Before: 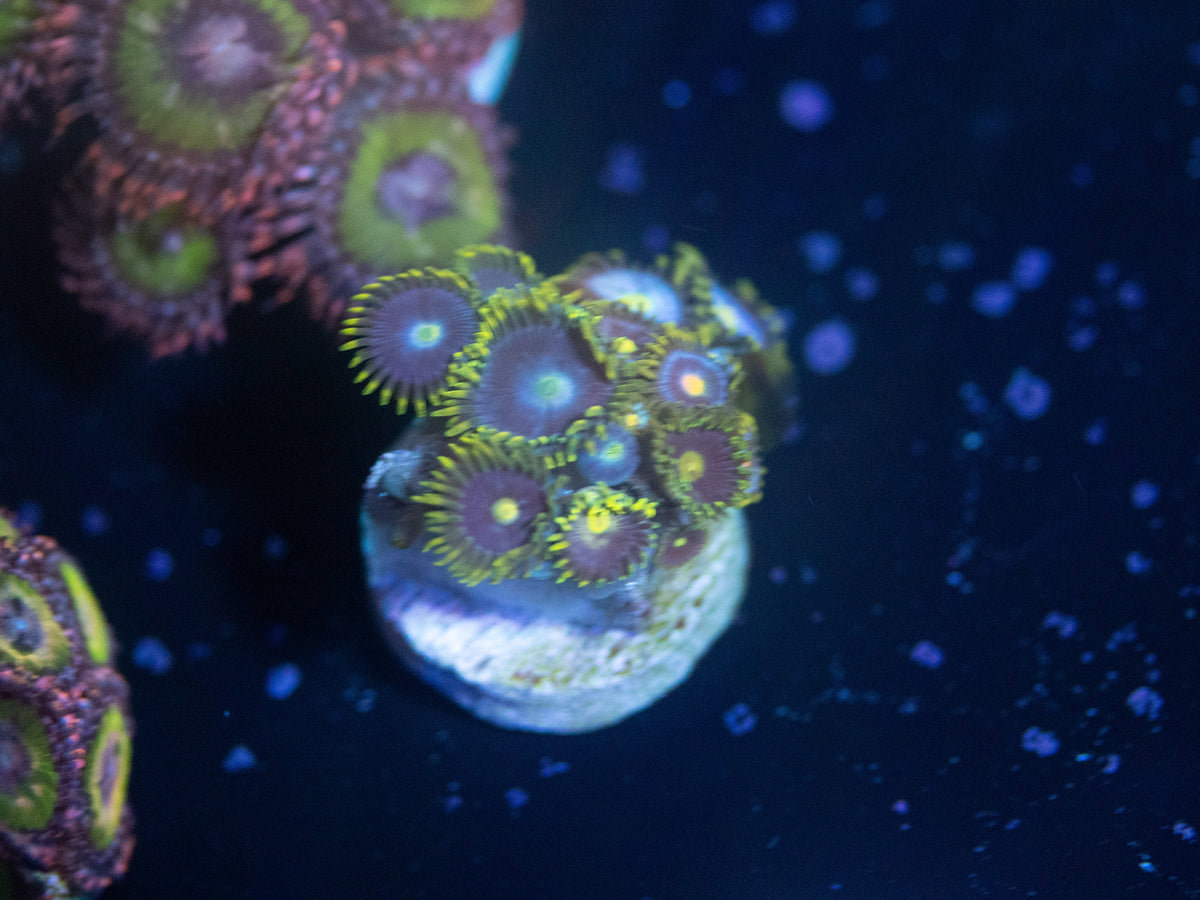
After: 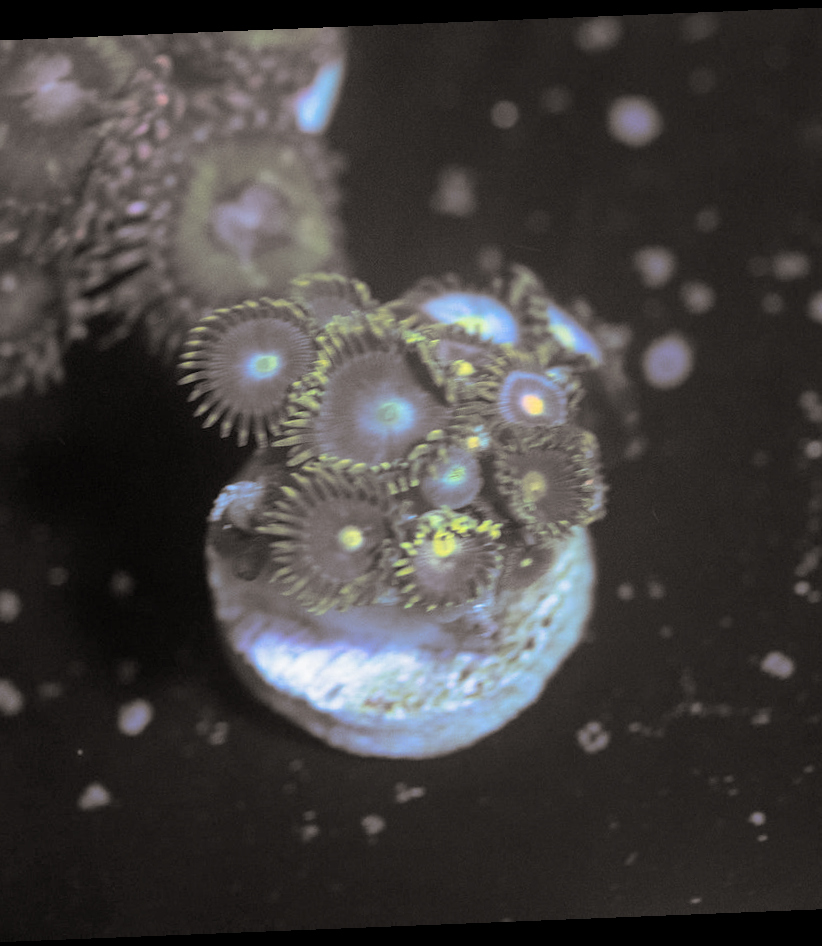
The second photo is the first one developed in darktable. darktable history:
split-toning: shadows › hue 26°, shadows › saturation 0.09, highlights › hue 40°, highlights › saturation 0.18, balance -63, compress 0%
rotate and perspective: rotation -2.29°, automatic cropping off
crop and rotate: left 14.292%, right 19.041%
